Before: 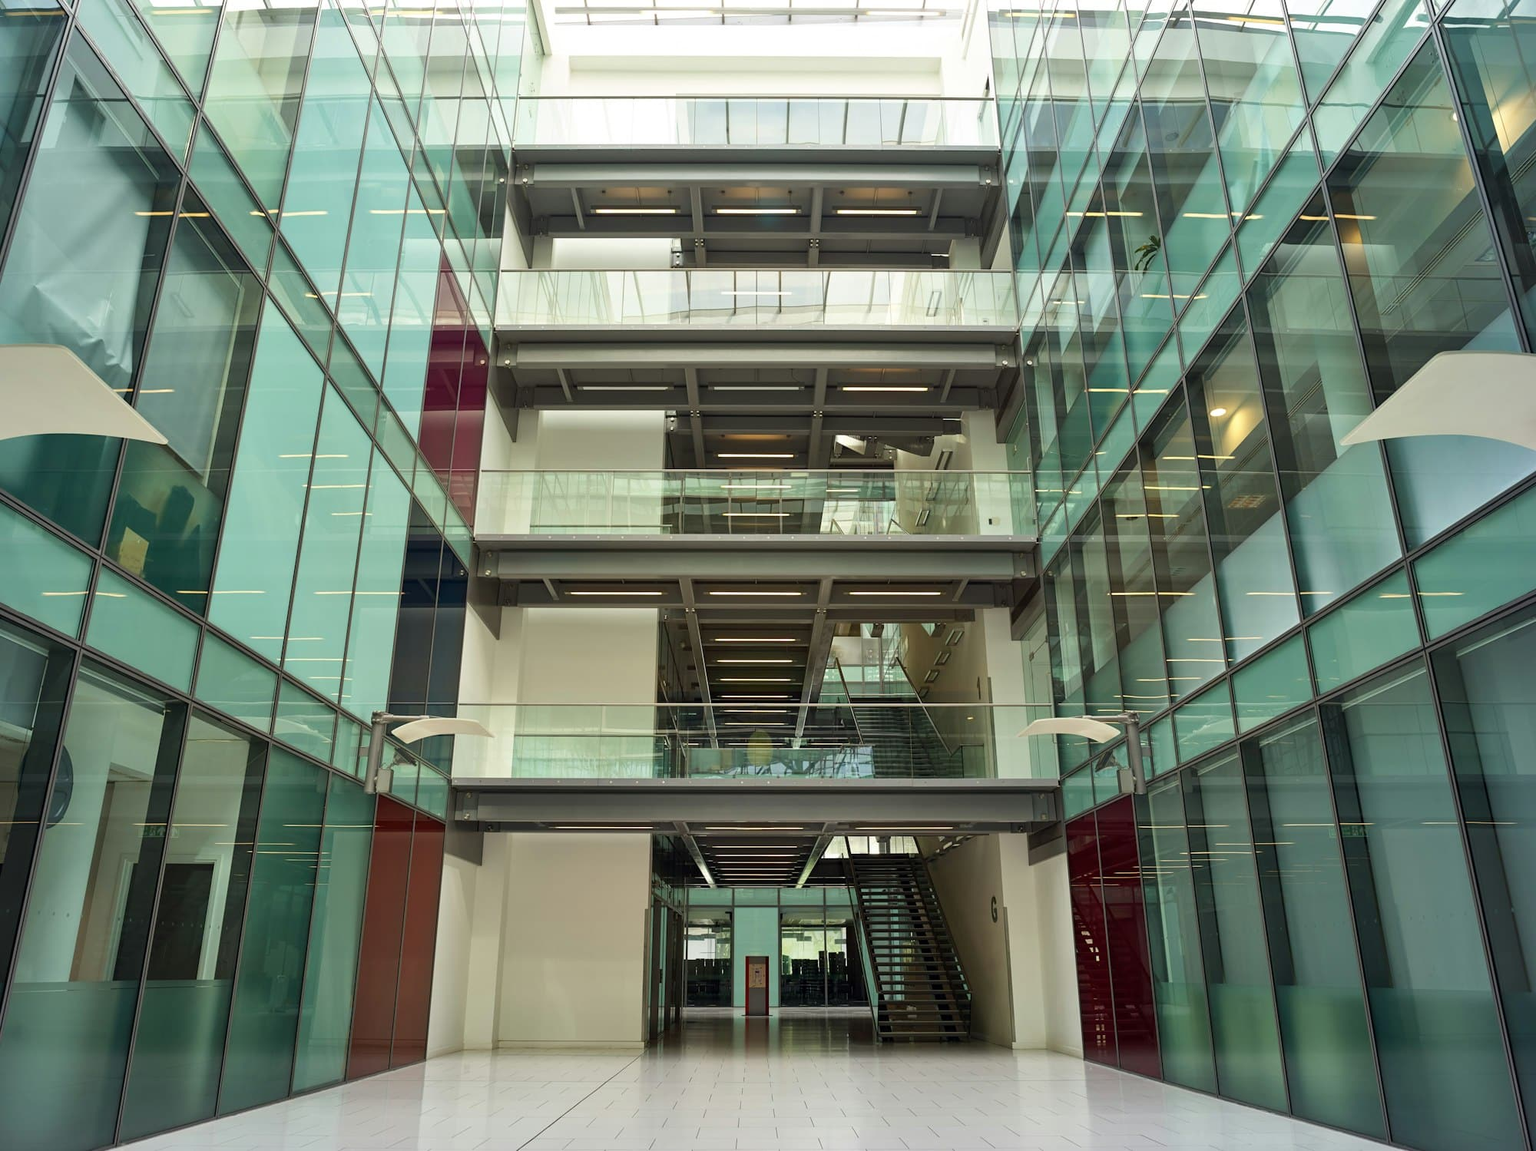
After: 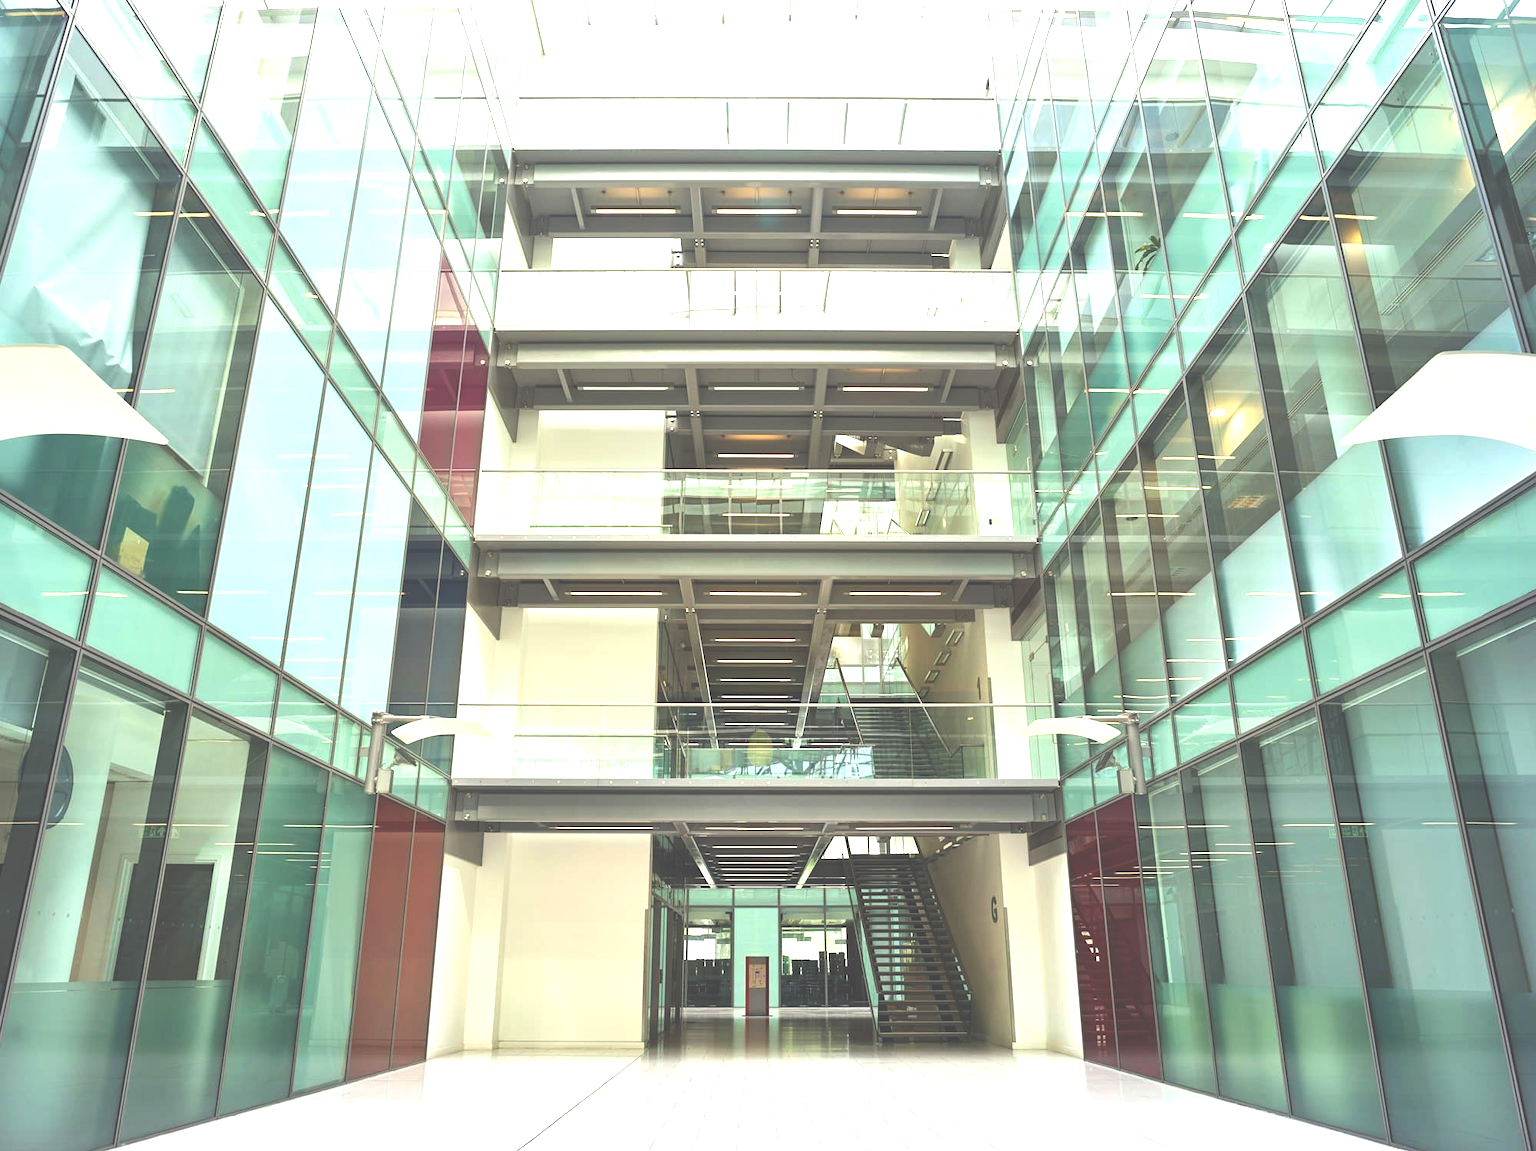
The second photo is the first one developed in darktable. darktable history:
exposure: black level correction -0.023, exposure 1.397 EV, compensate highlight preservation false
white balance: red 1, blue 1
